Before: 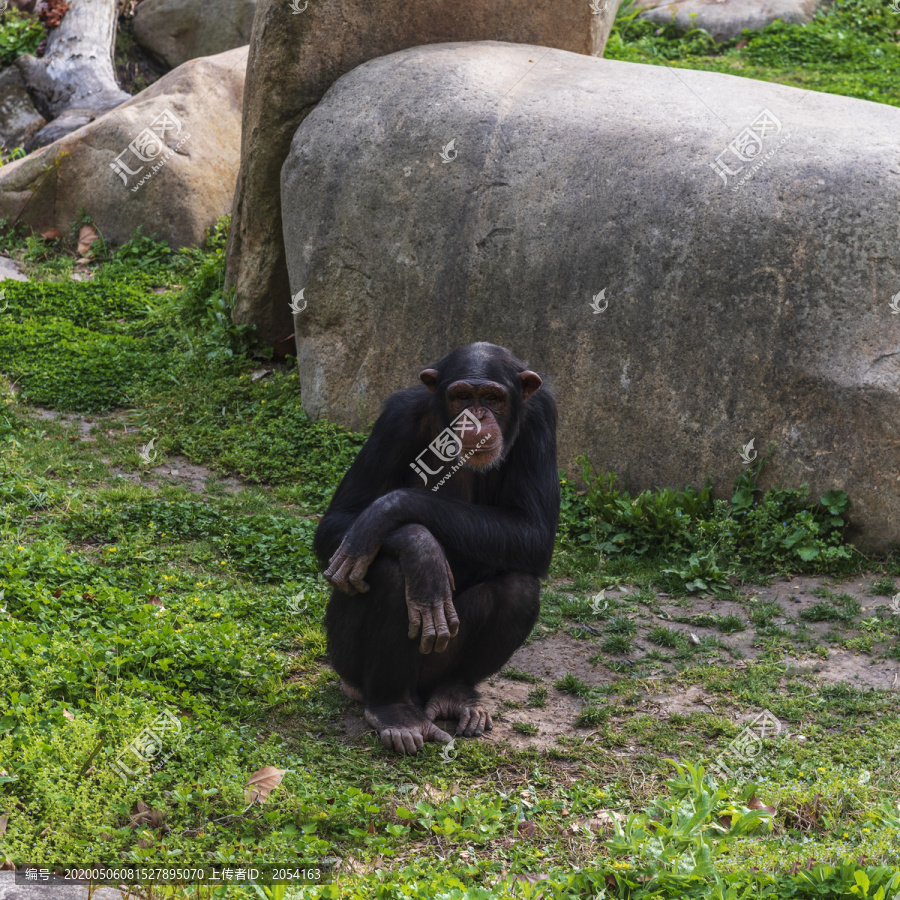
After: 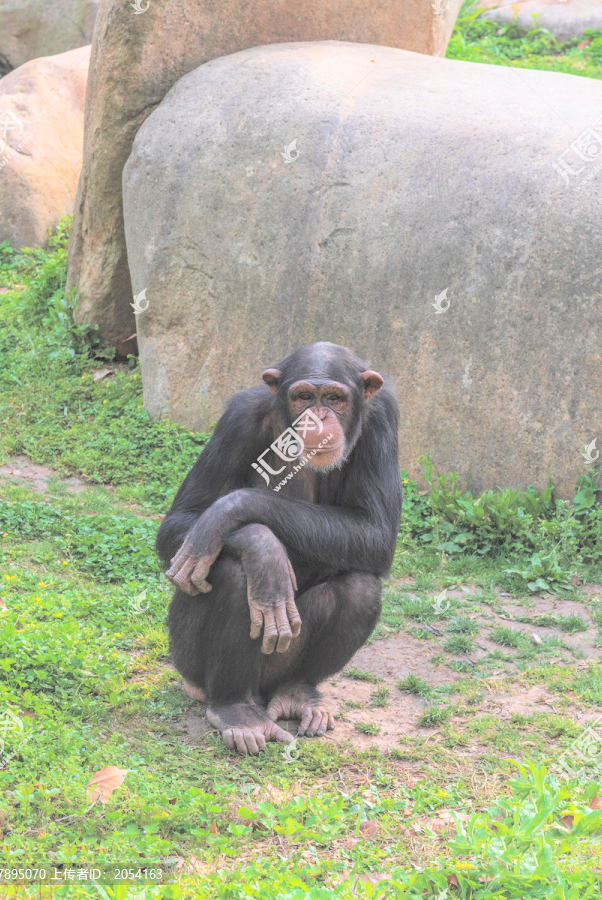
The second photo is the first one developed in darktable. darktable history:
crop and rotate: left 17.648%, right 15.413%
contrast brightness saturation: brightness 0.991
